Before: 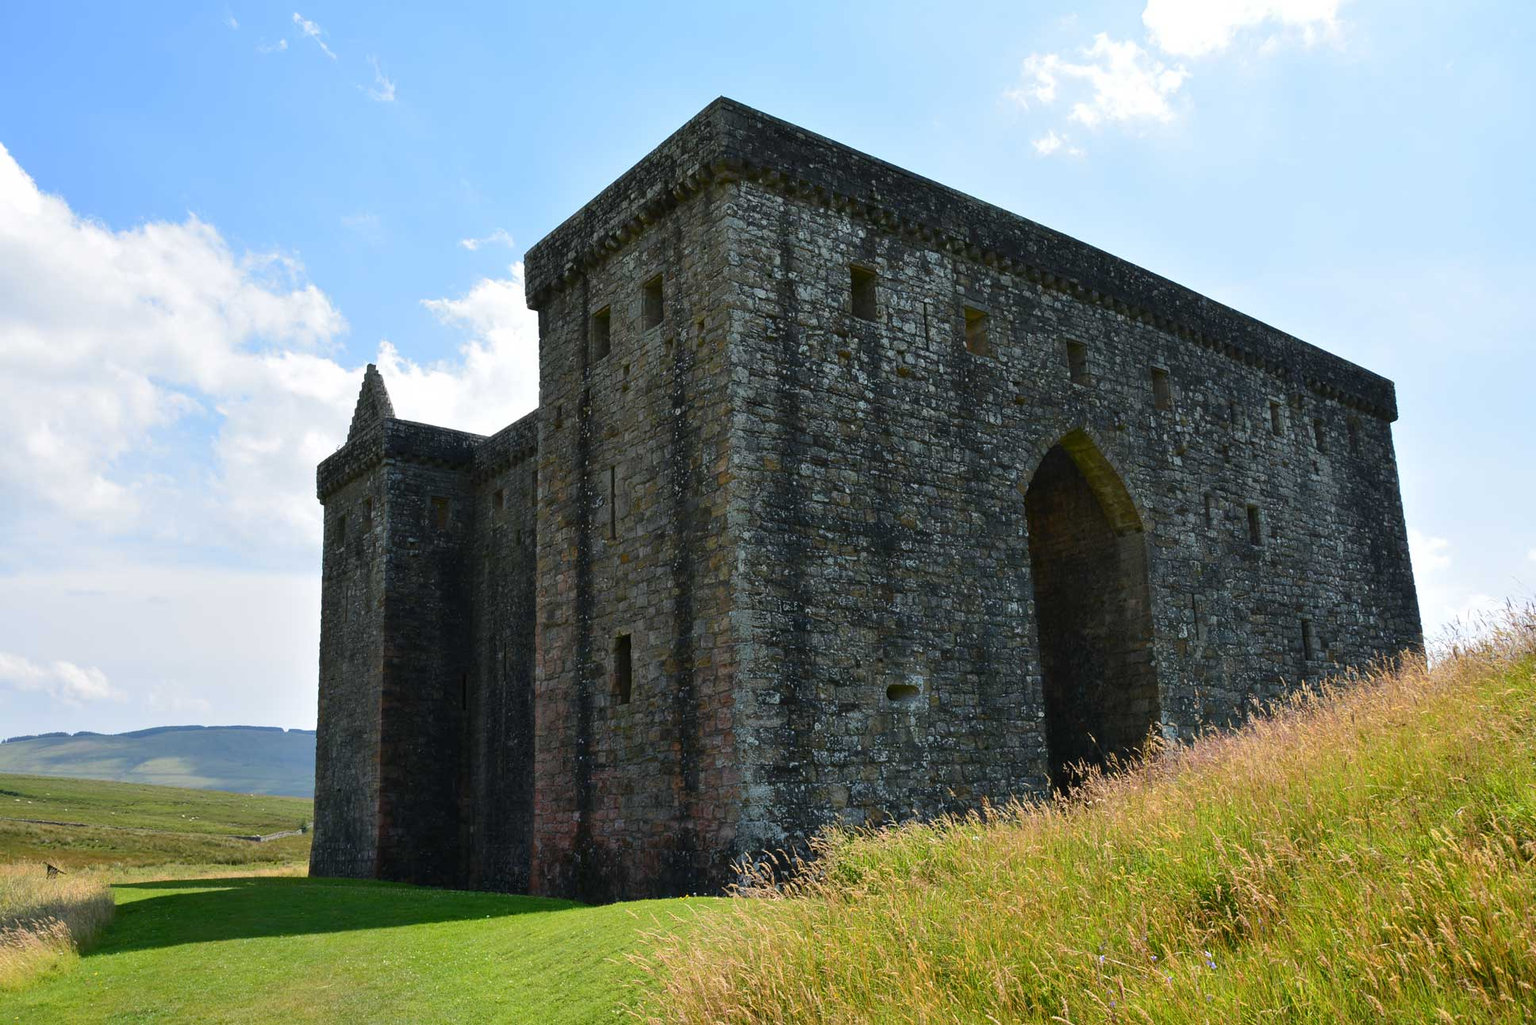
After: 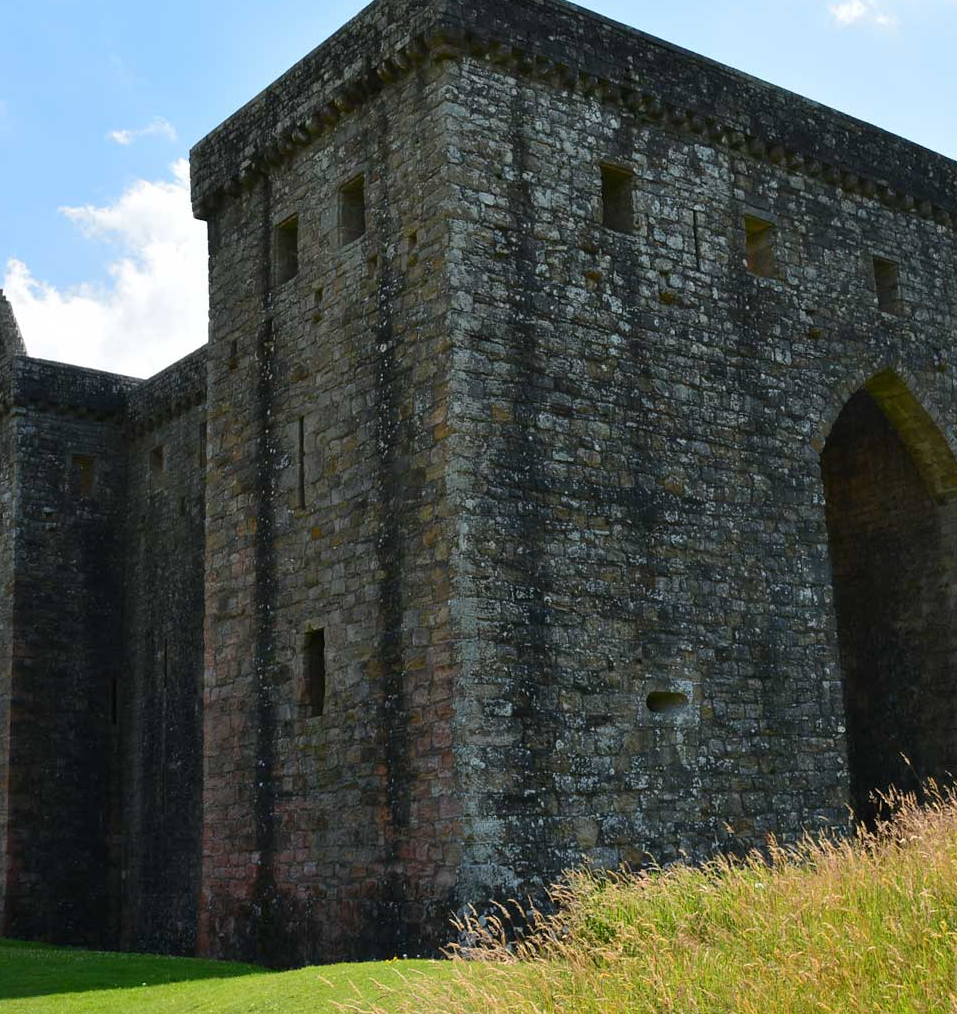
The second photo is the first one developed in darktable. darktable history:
crop and rotate: angle 0.02°, left 24.353%, top 13.219%, right 26.156%, bottom 8.224%
